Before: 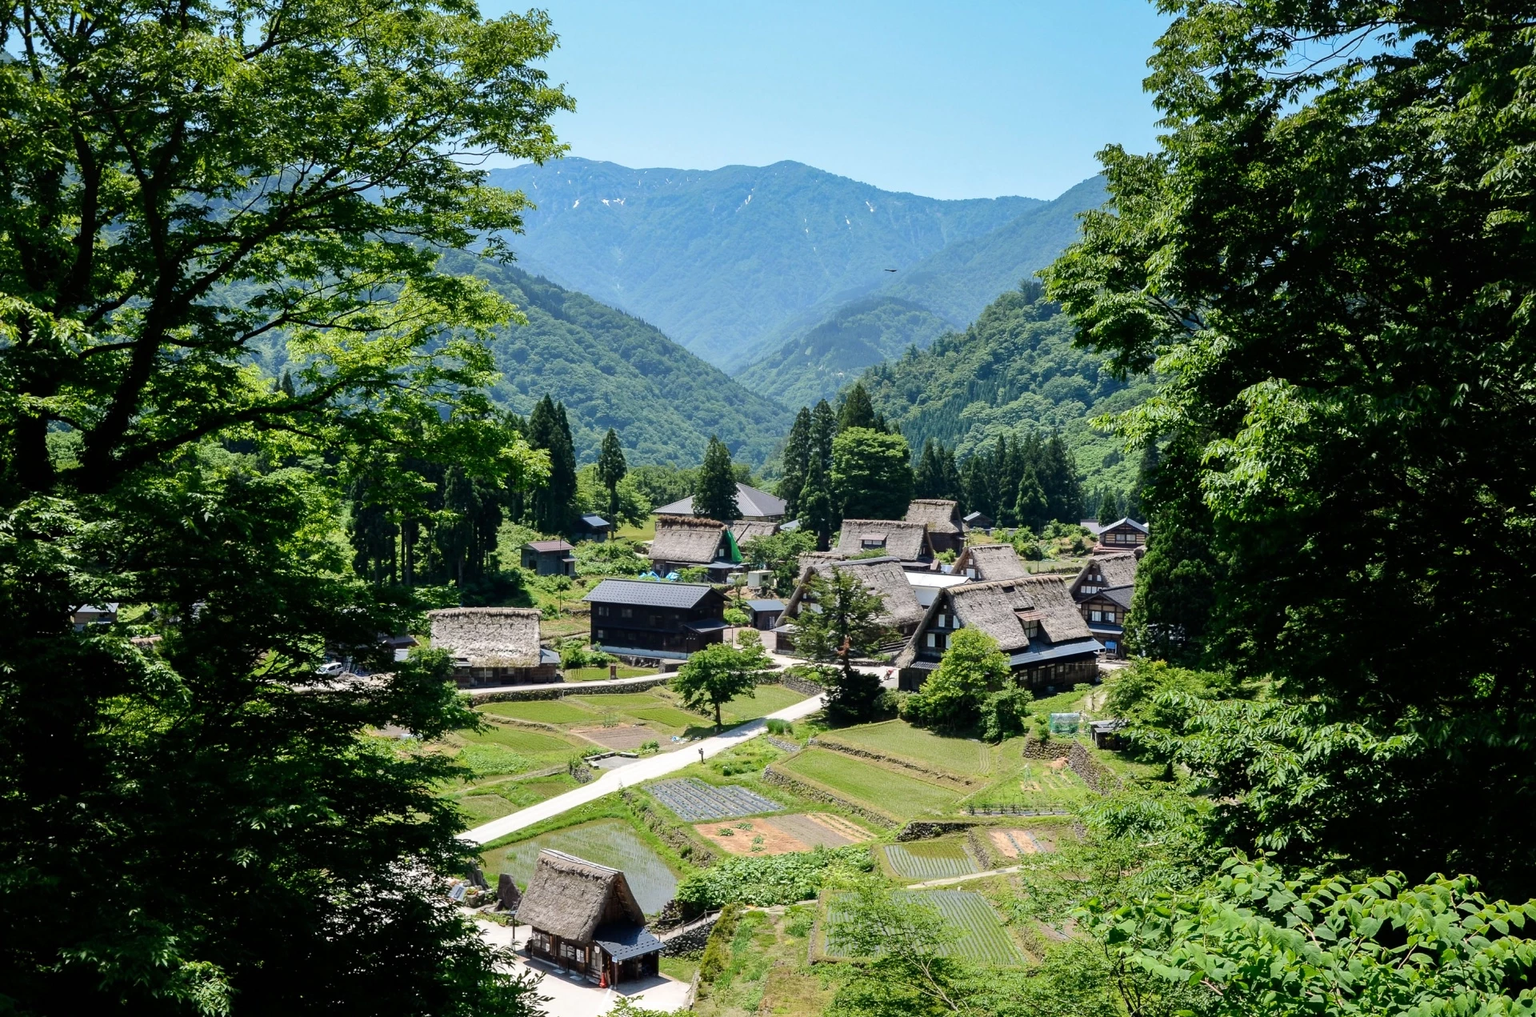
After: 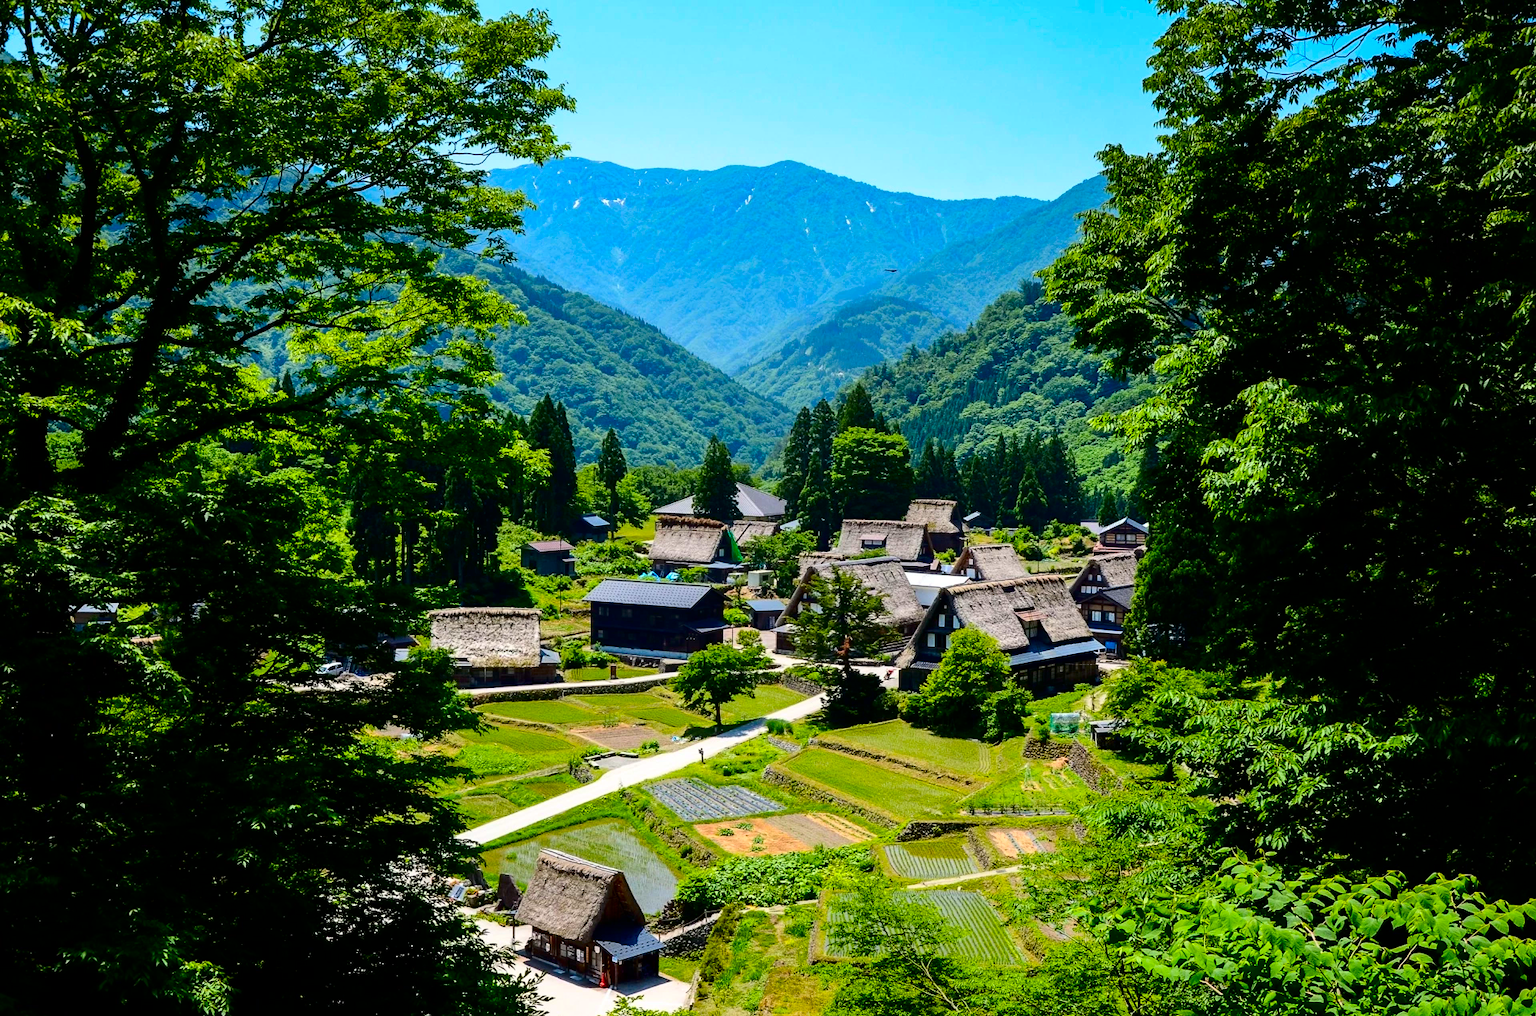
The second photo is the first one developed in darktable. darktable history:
contrast brightness saturation: contrast 0.19, brightness -0.11, saturation 0.21
color balance rgb: linear chroma grading › global chroma 15%, perceptual saturation grading › global saturation 30%
